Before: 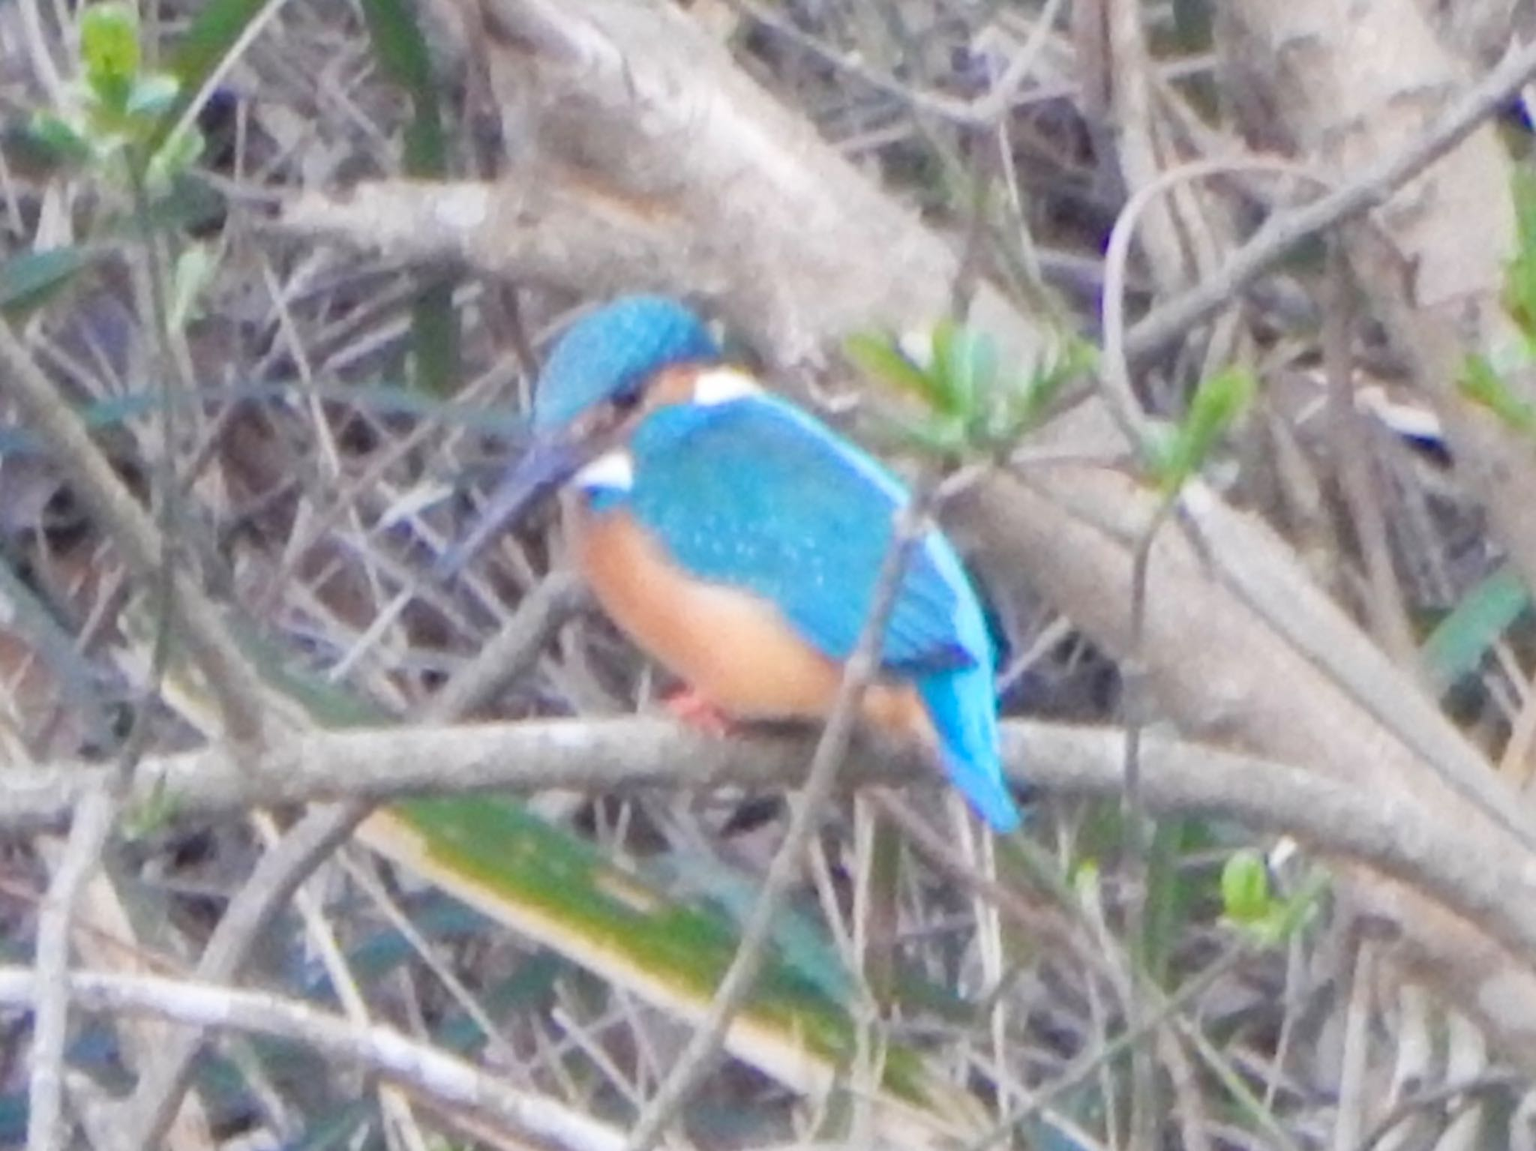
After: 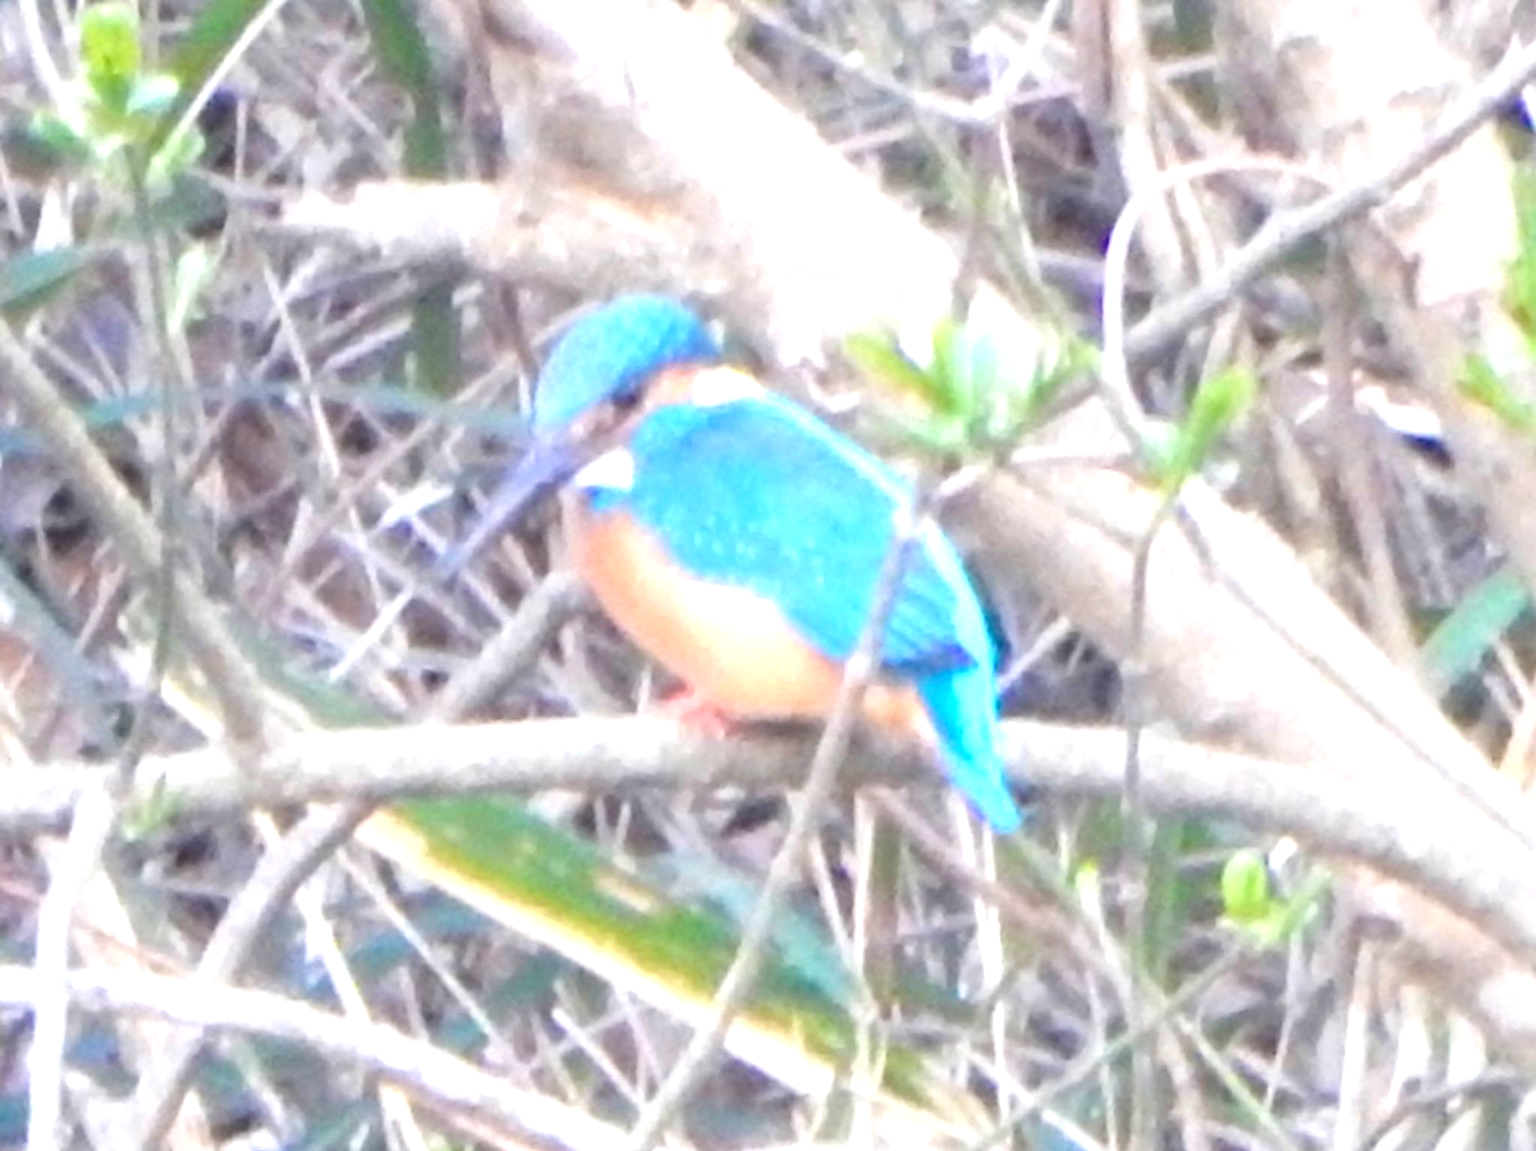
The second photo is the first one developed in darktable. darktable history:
exposure: exposure 0.949 EV, compensate highlight preservation false
